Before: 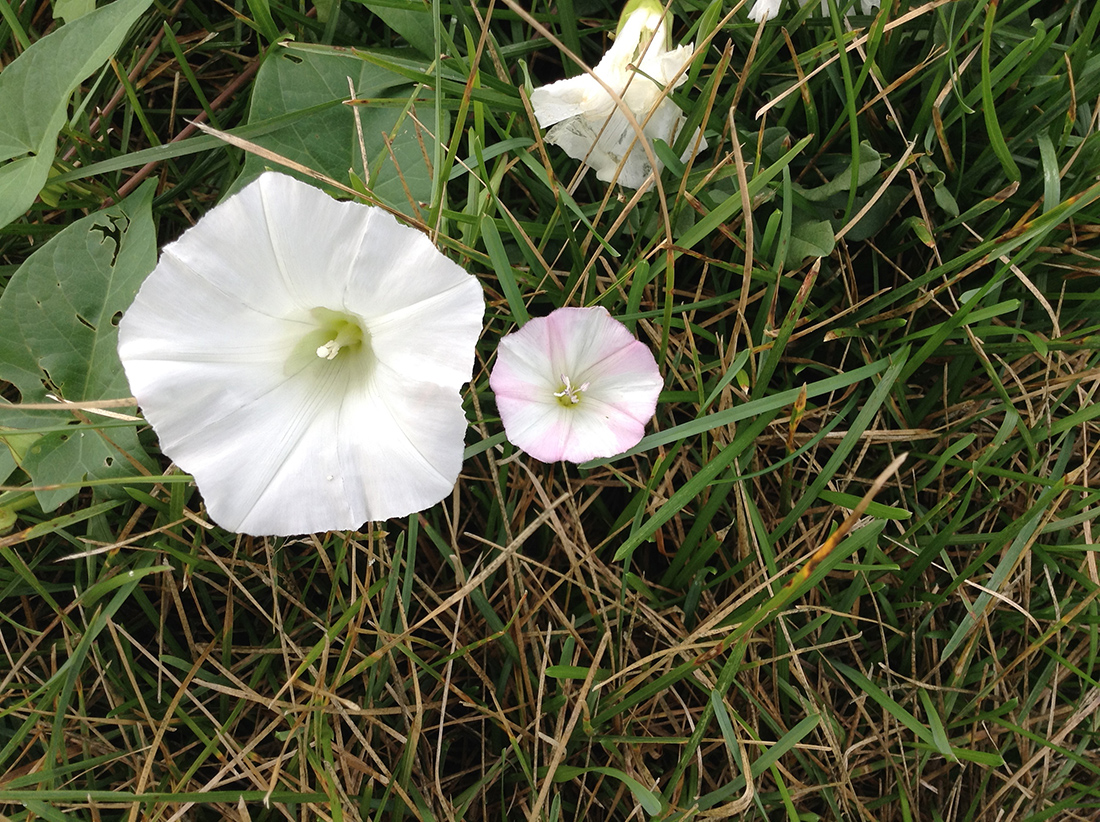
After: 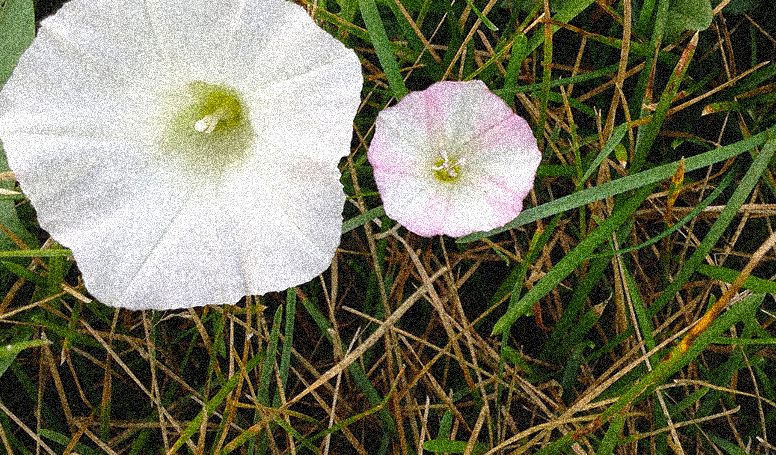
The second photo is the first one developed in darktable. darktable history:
grain: coarseness 3.75 ISO, strength 100%, mid-tones bias 0%
color balance rgb: perceptual saturation grading › global saturation 20%, global vibrance 20%
crop: left 11.123%, top 27.61%, right 18.3%, bottom 17.034%
